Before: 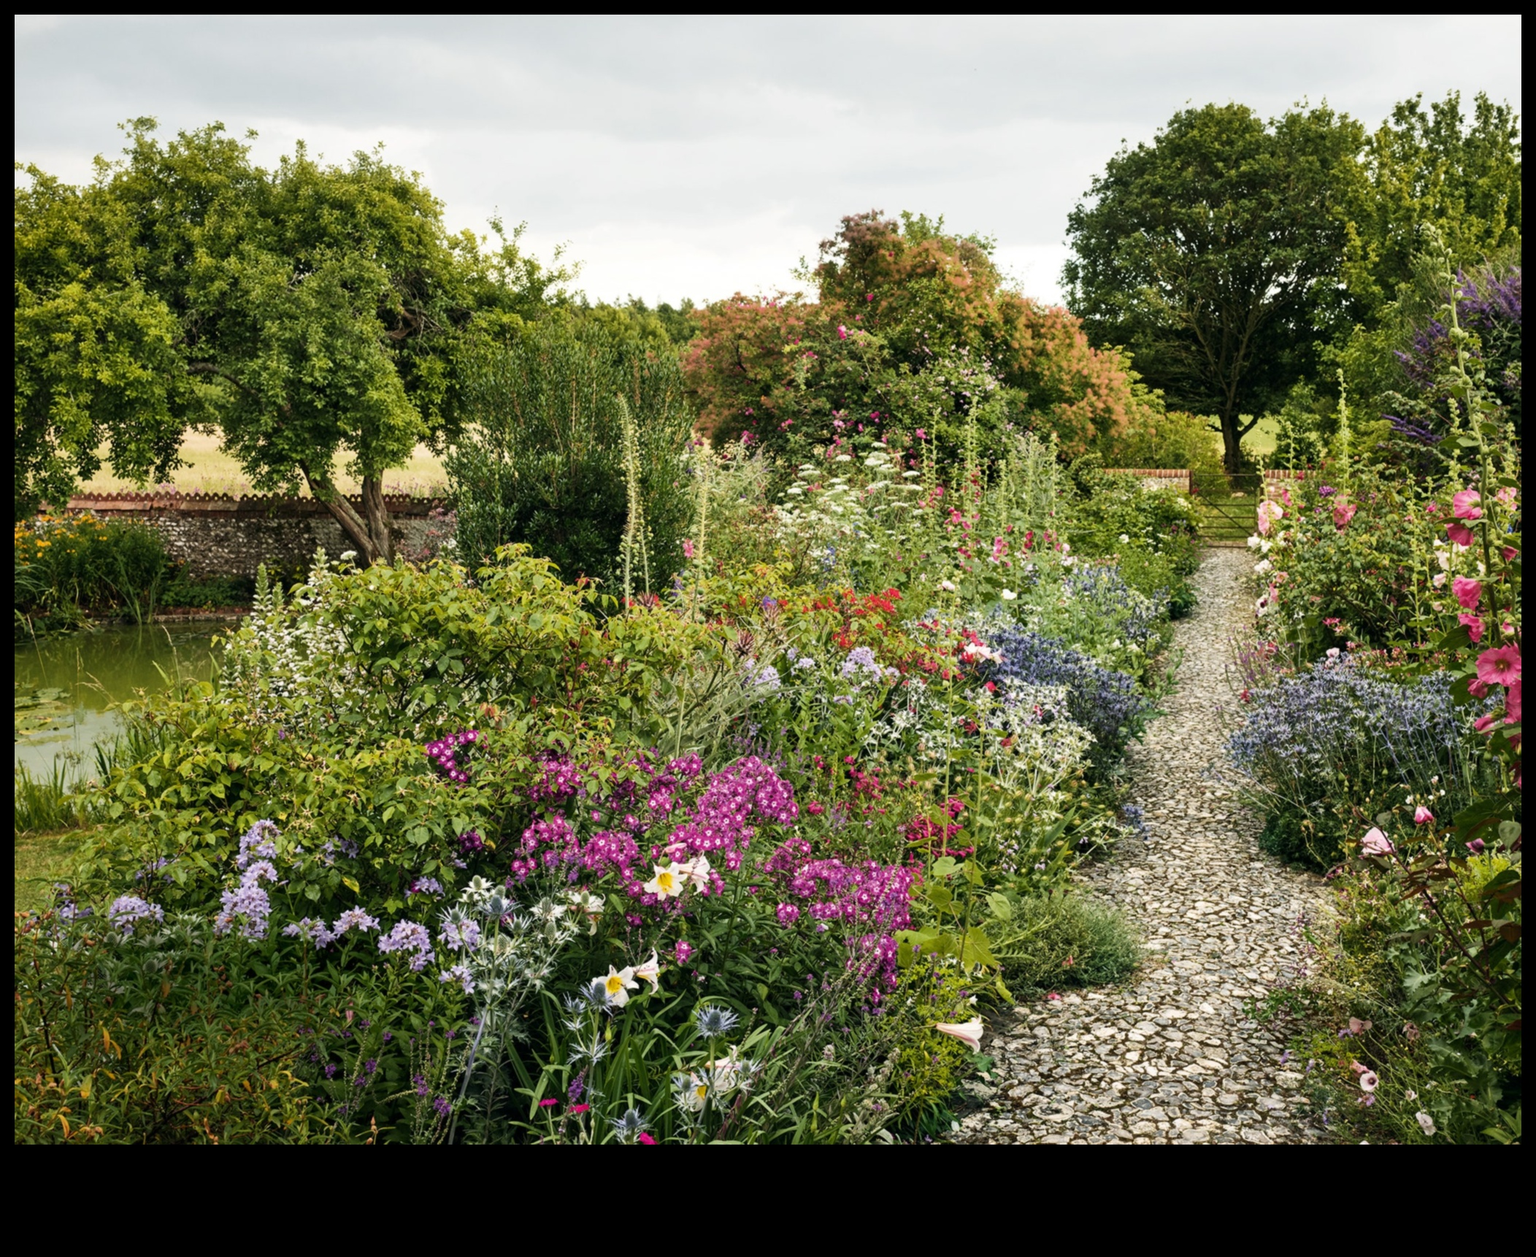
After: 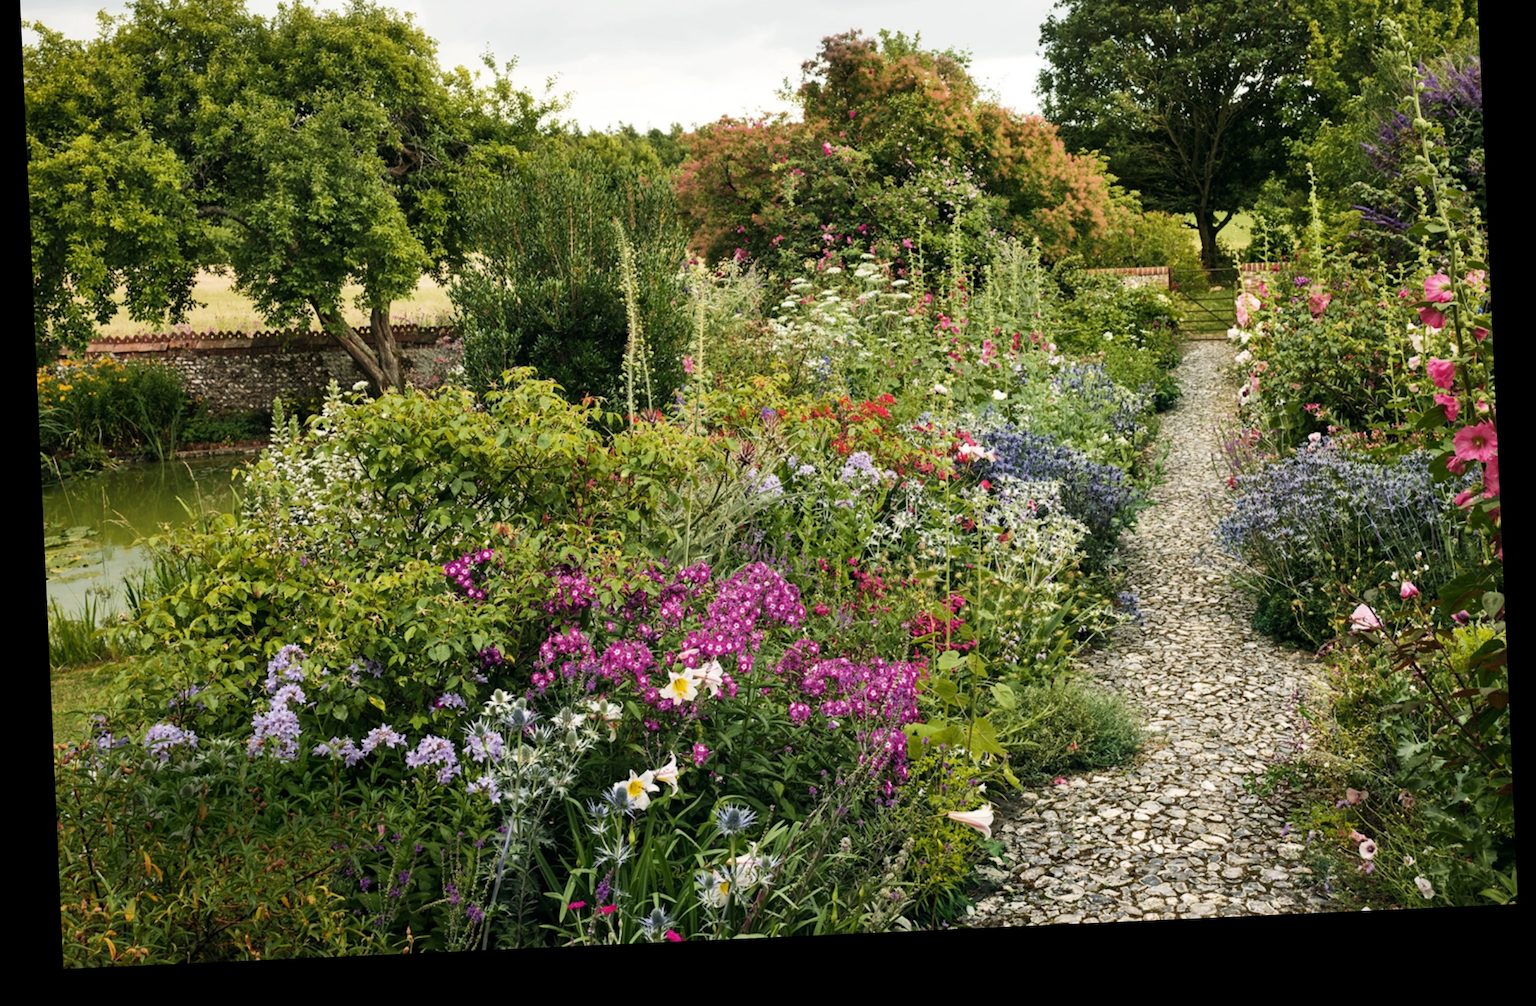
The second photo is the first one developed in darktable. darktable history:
crop and rotate: top 15.774%, bottom 5.506%
rotate and perspective: rotation -2.56°, automatic cropping off
